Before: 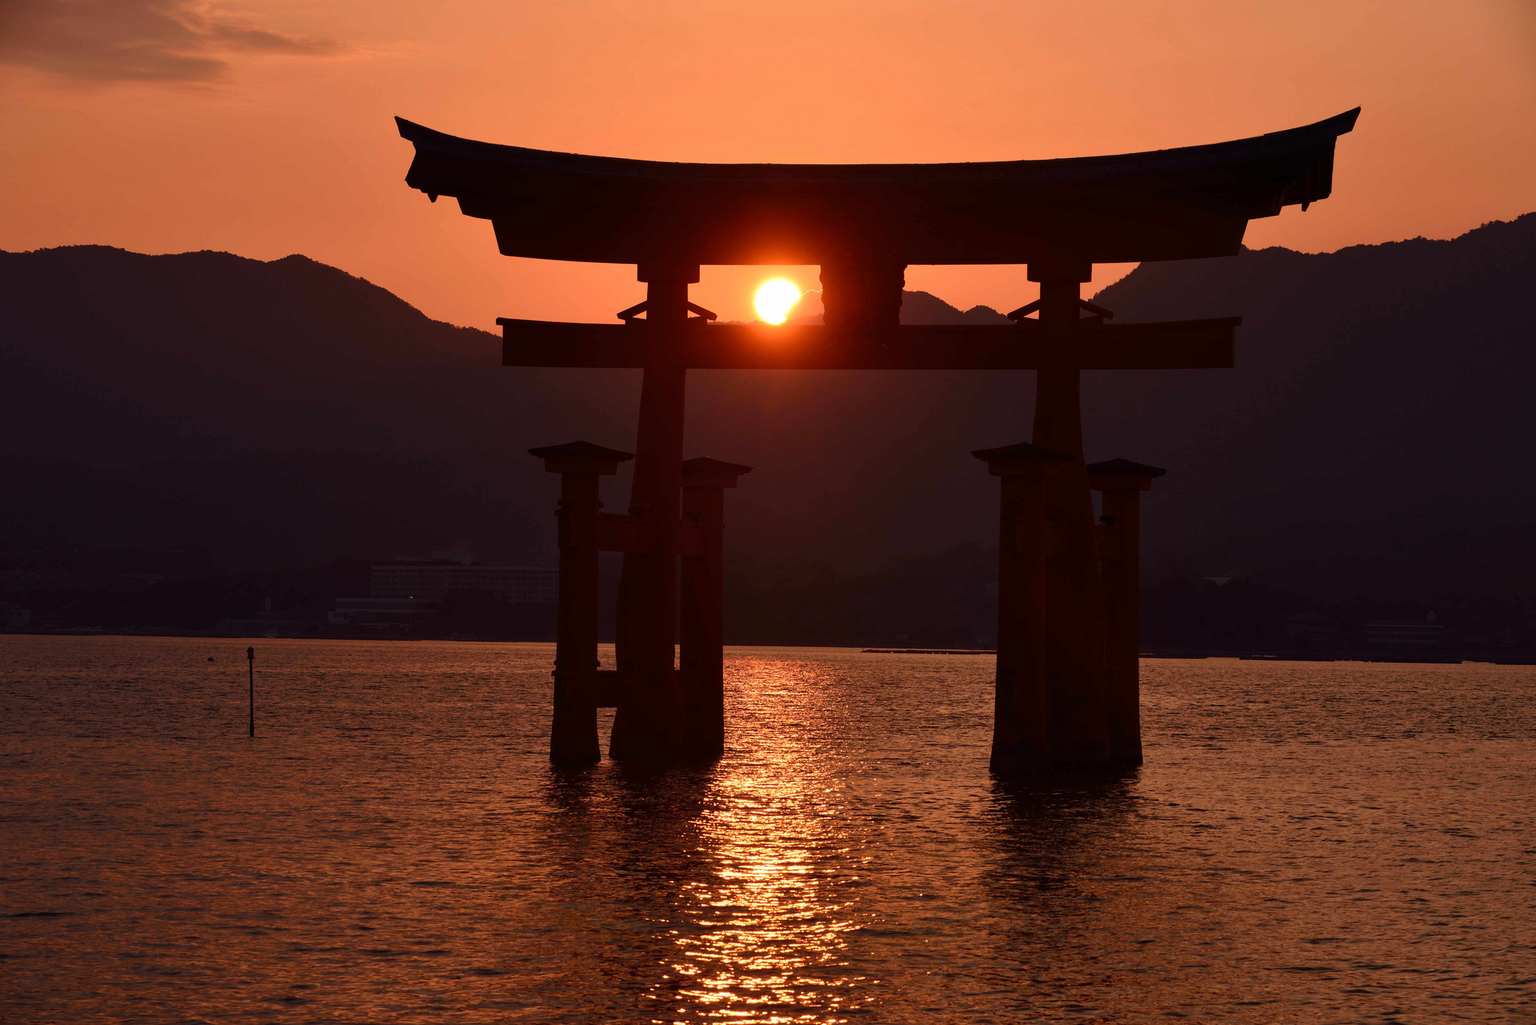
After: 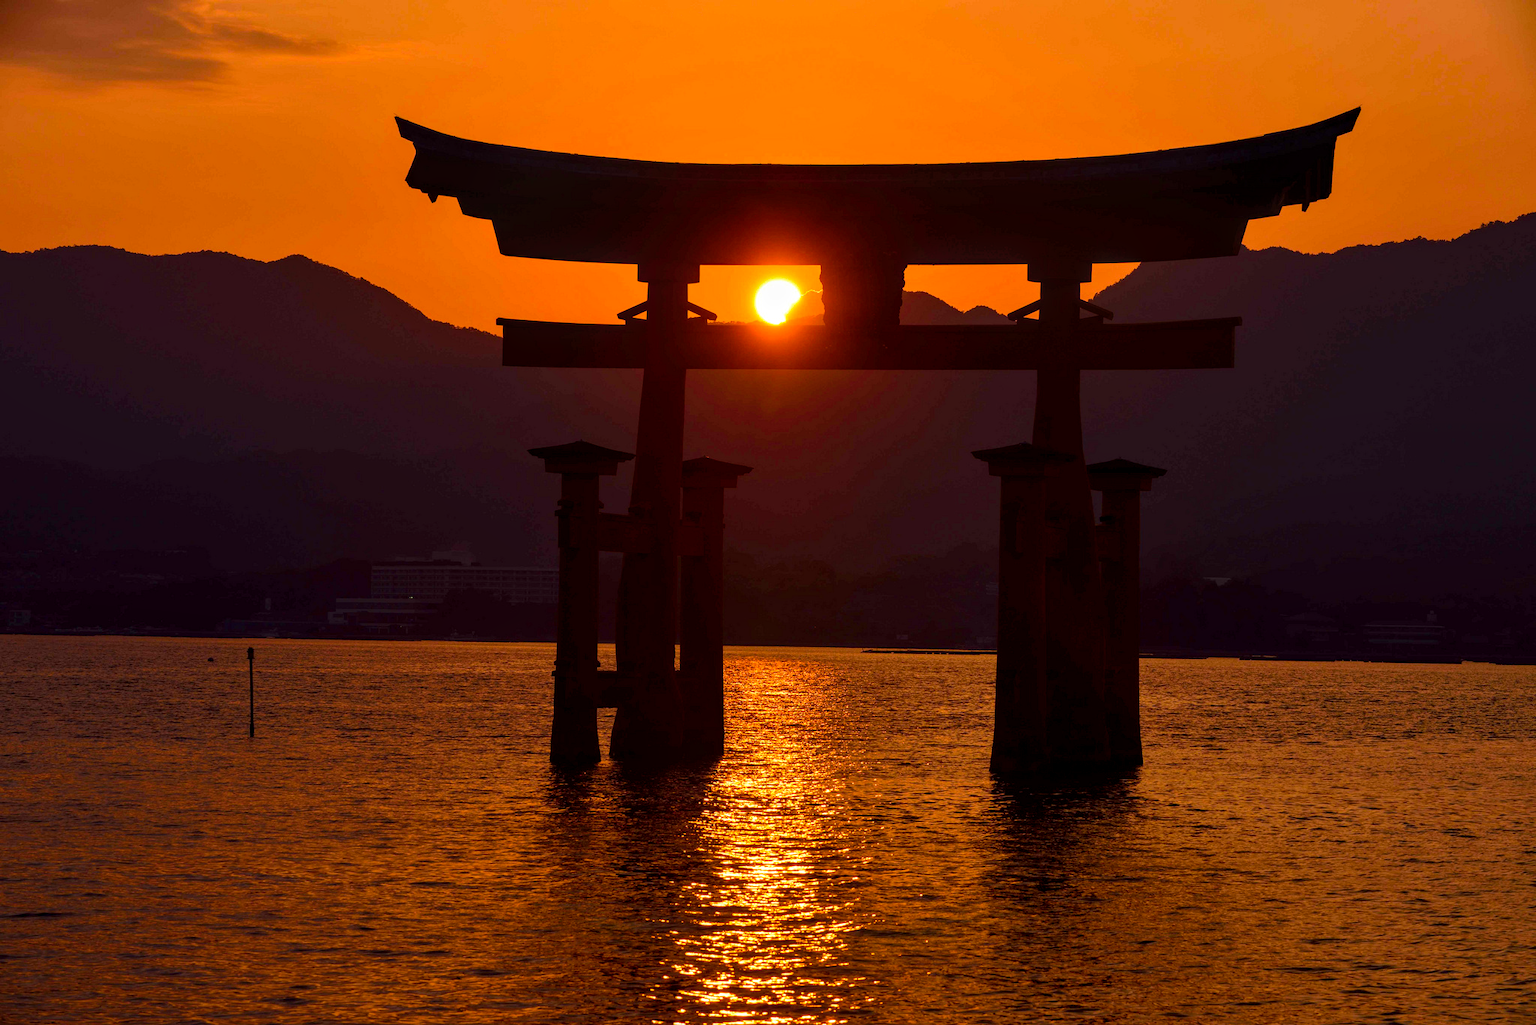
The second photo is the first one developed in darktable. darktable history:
color balance rgb: linear chroma grading › global chroma 15%, perceptual saturation grading › global saturation 30%
local contrast: detail 130%
